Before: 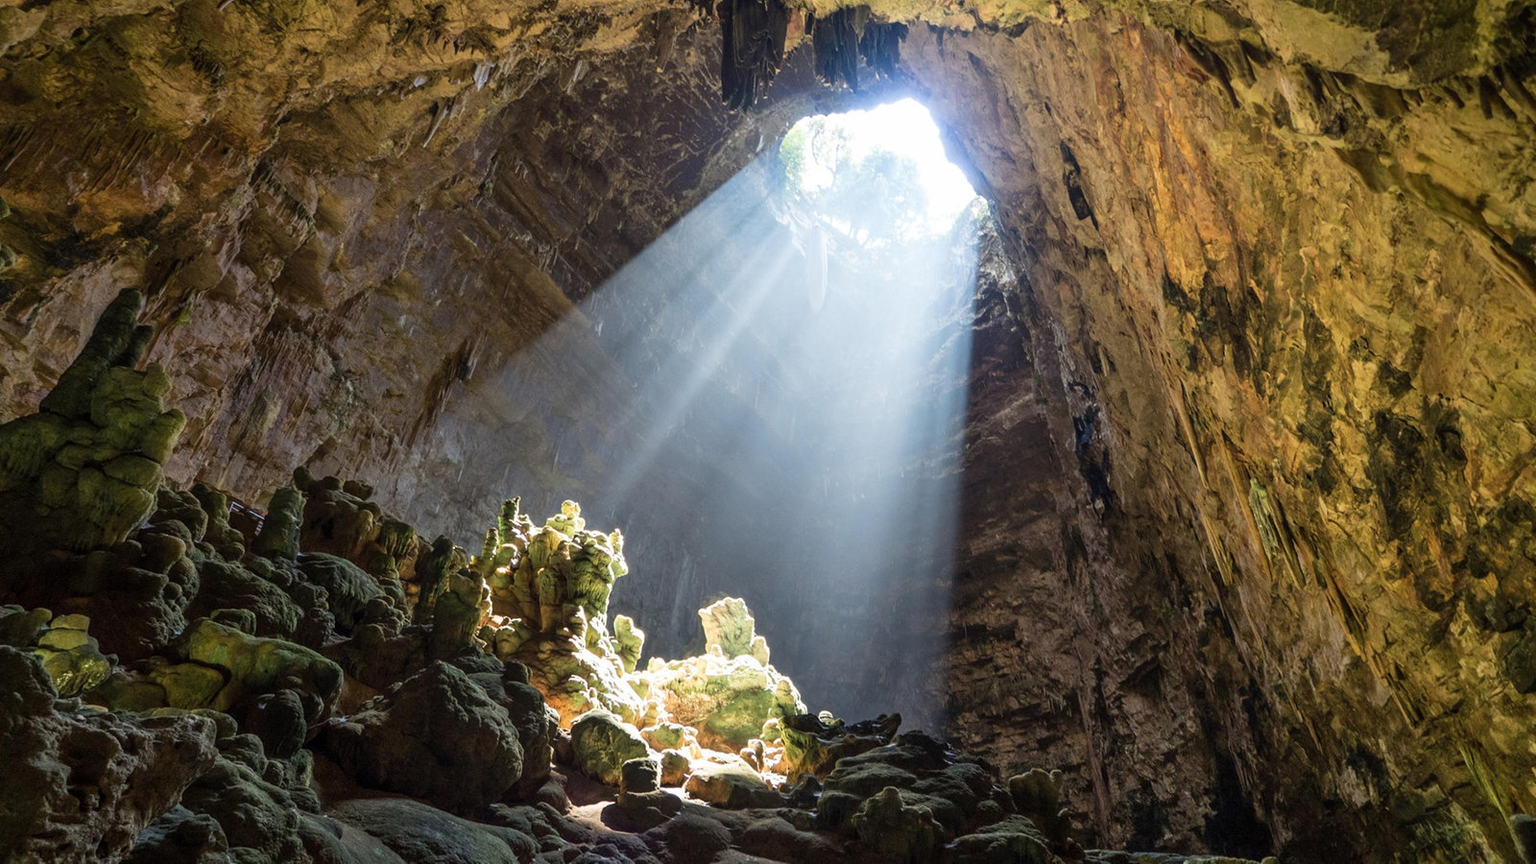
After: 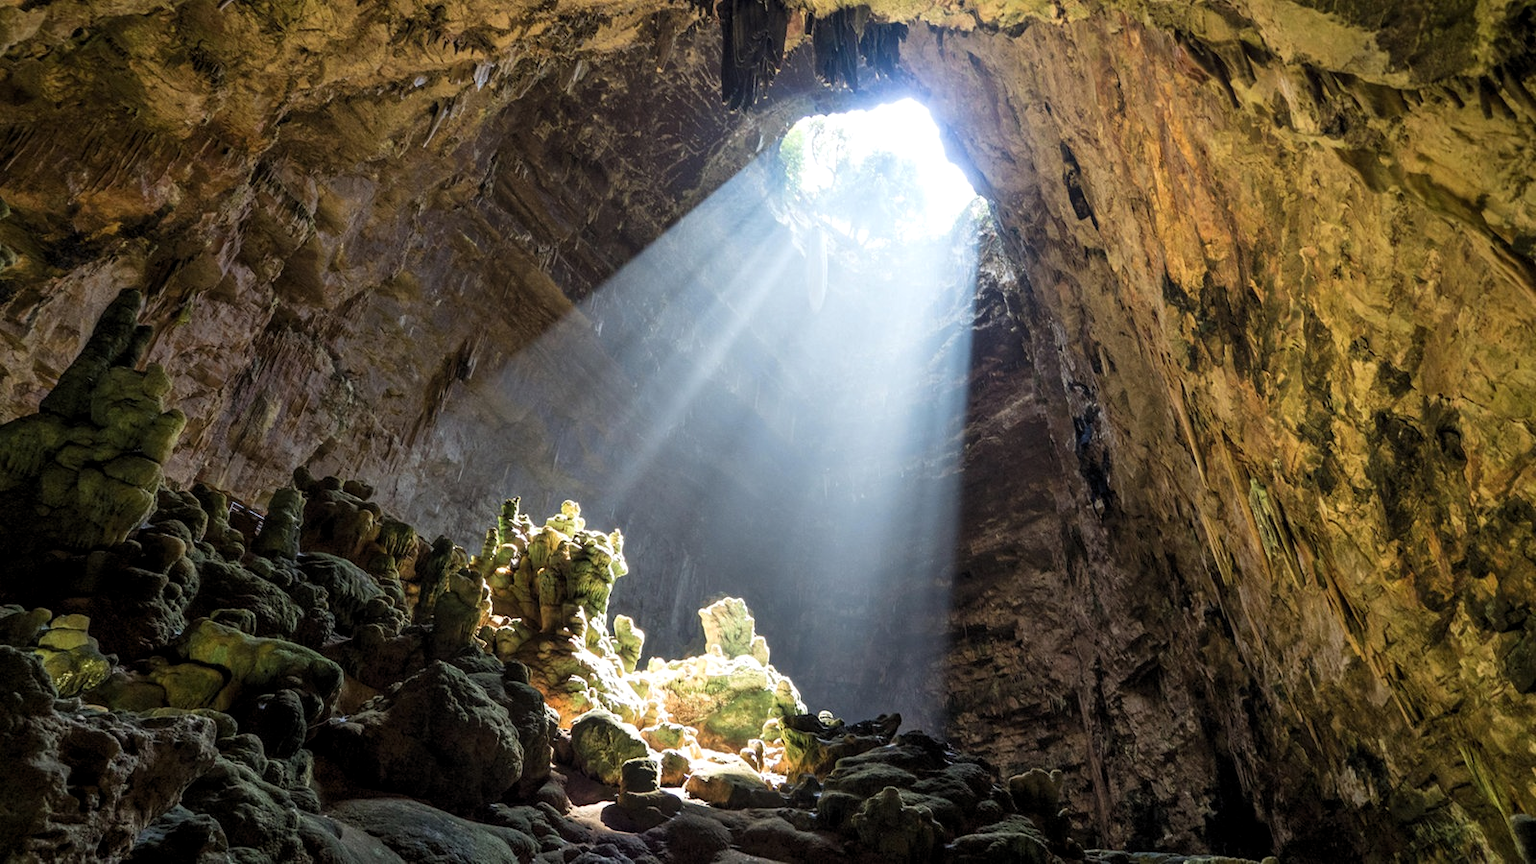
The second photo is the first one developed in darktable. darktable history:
color calibration: illuminant same as pipeline (D50), adaptation none (bypass), x 0.332, y 0.334, temperature 5007.5 K
levels: levels [0.031, 0.5, 0.969]
